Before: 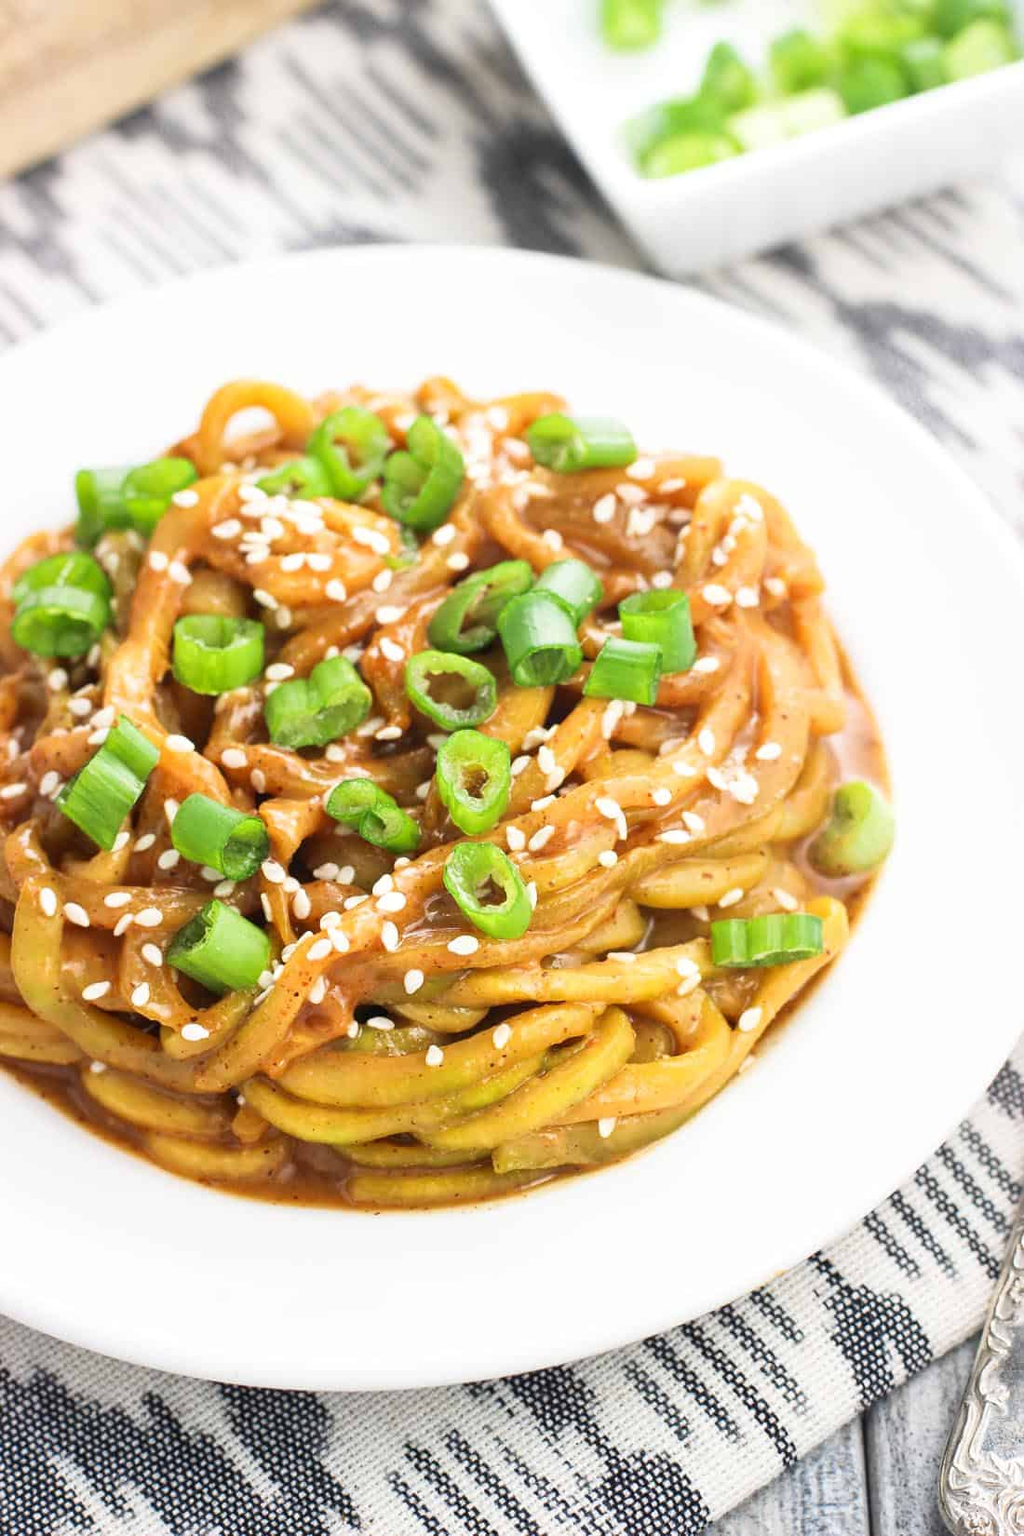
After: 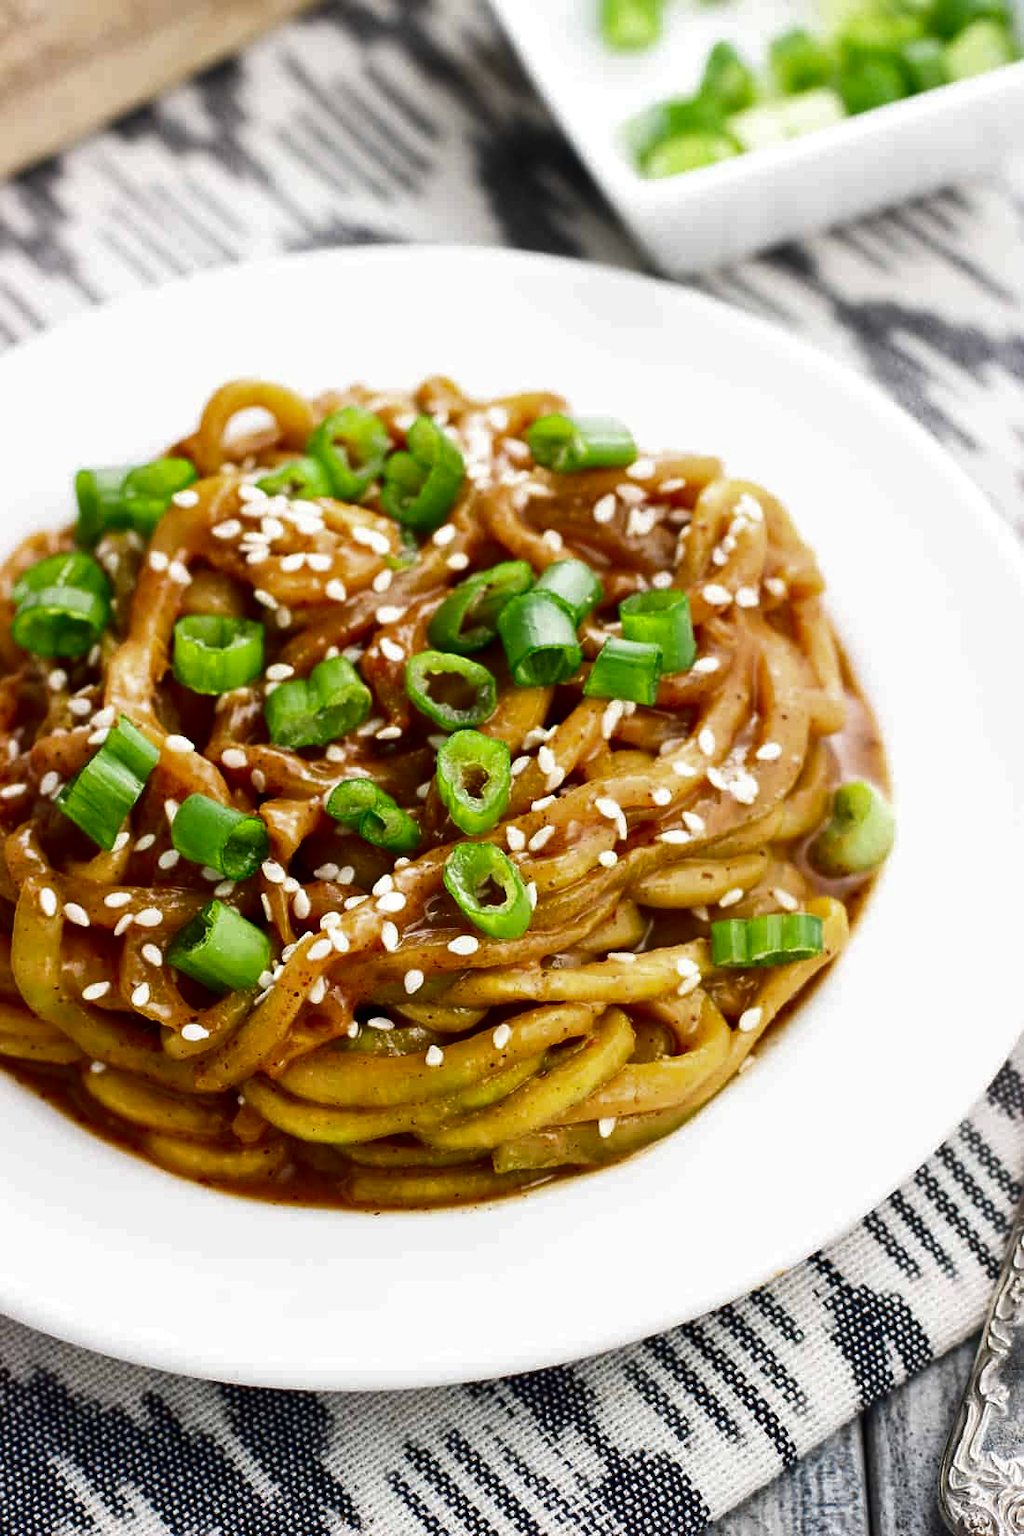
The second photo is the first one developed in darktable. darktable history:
contrast brightness saturation: brightness -0.502
